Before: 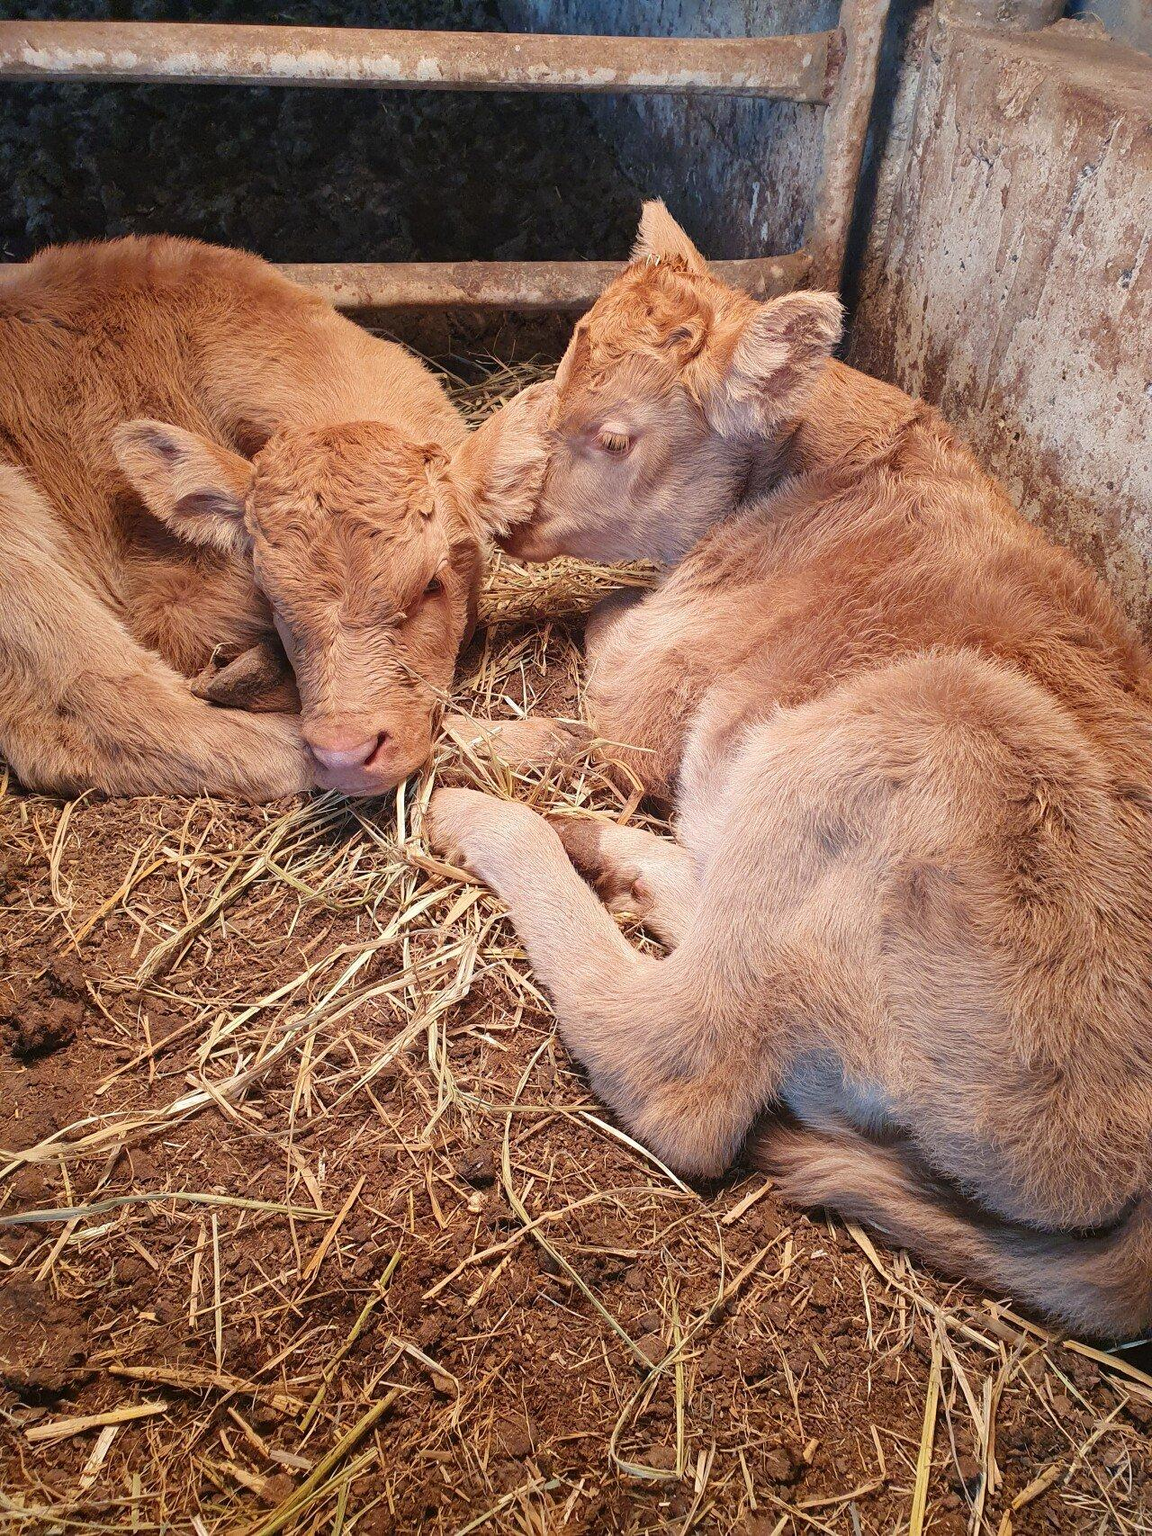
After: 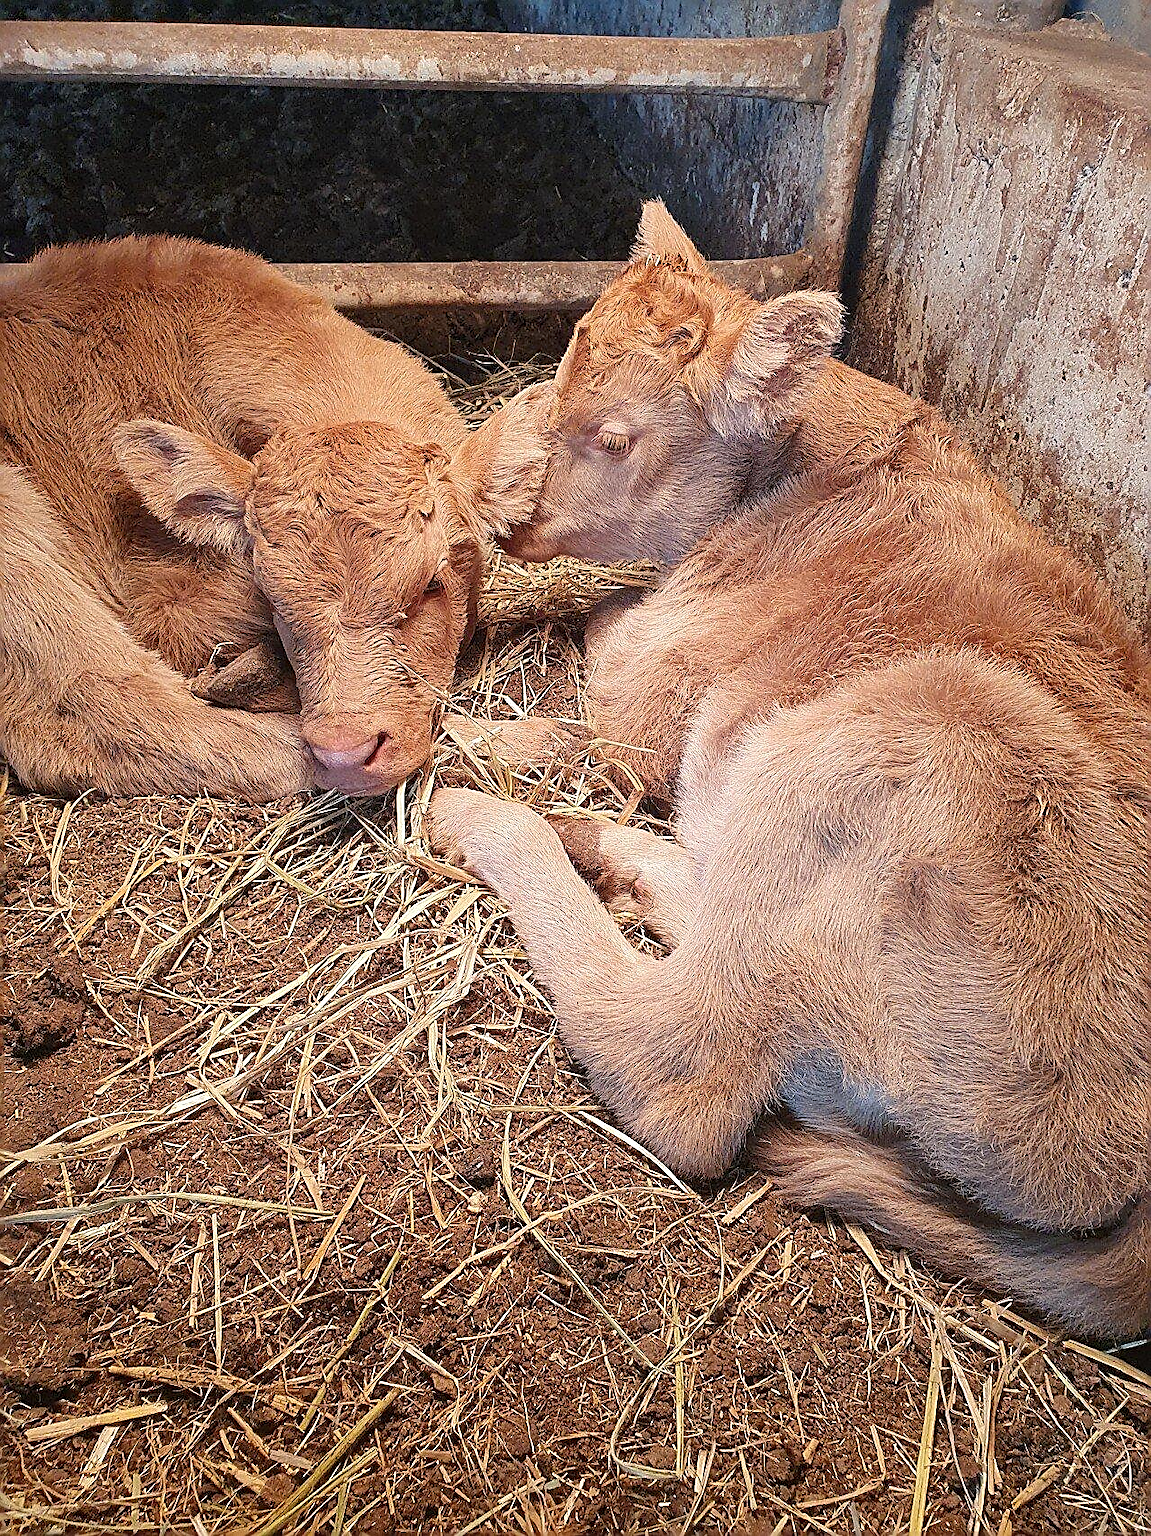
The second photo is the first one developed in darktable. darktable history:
sharpen: radius 1.642, amount 1.291
